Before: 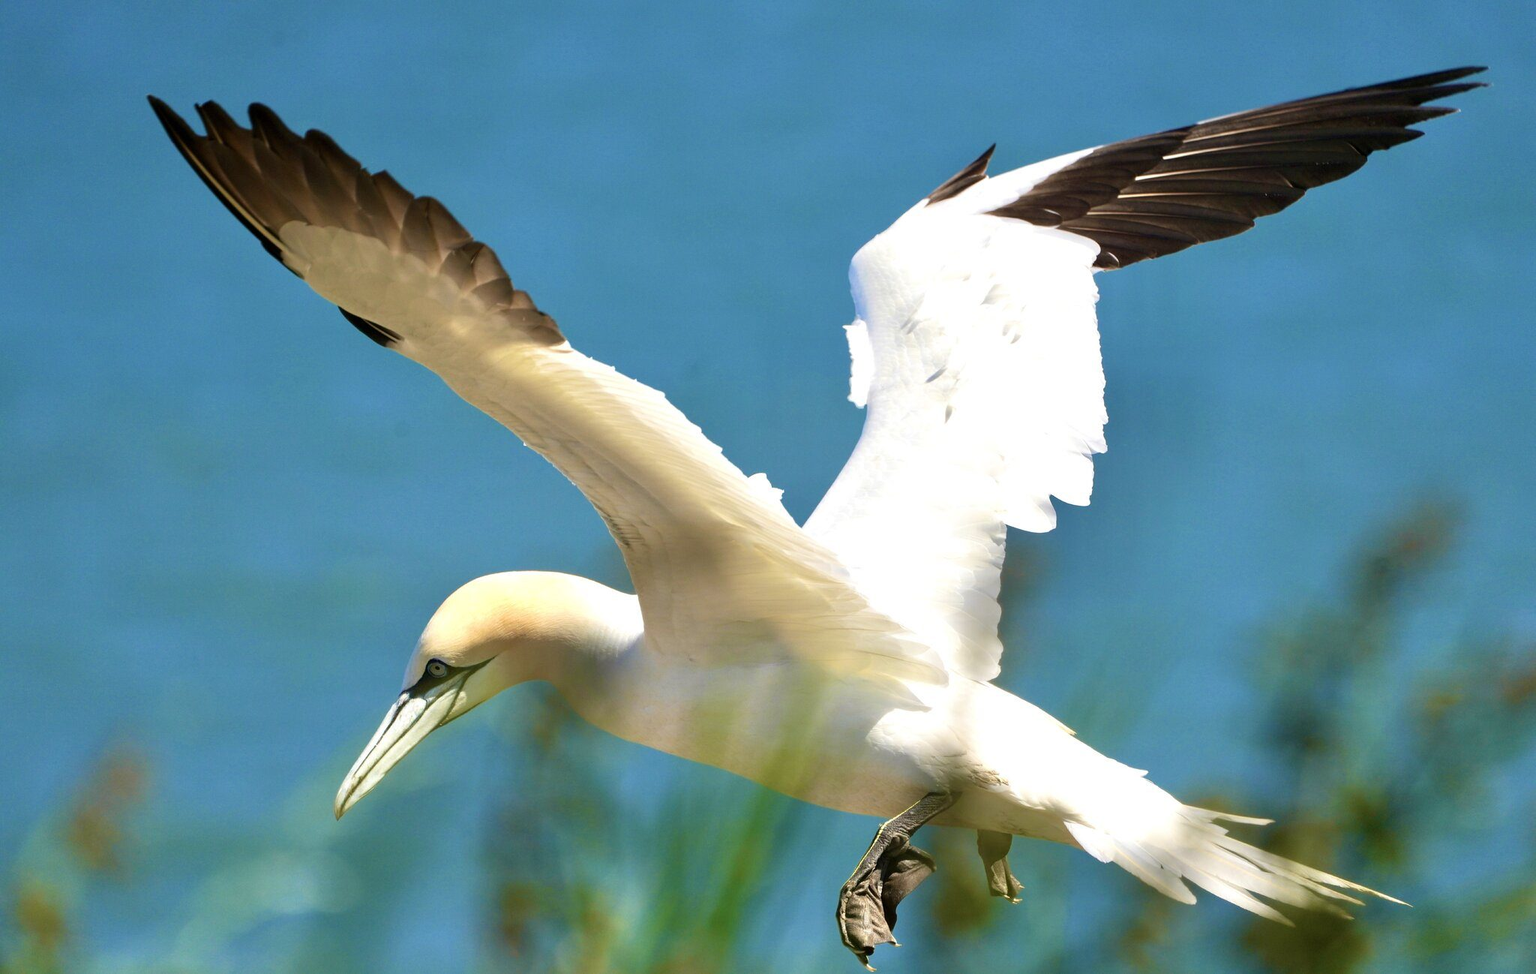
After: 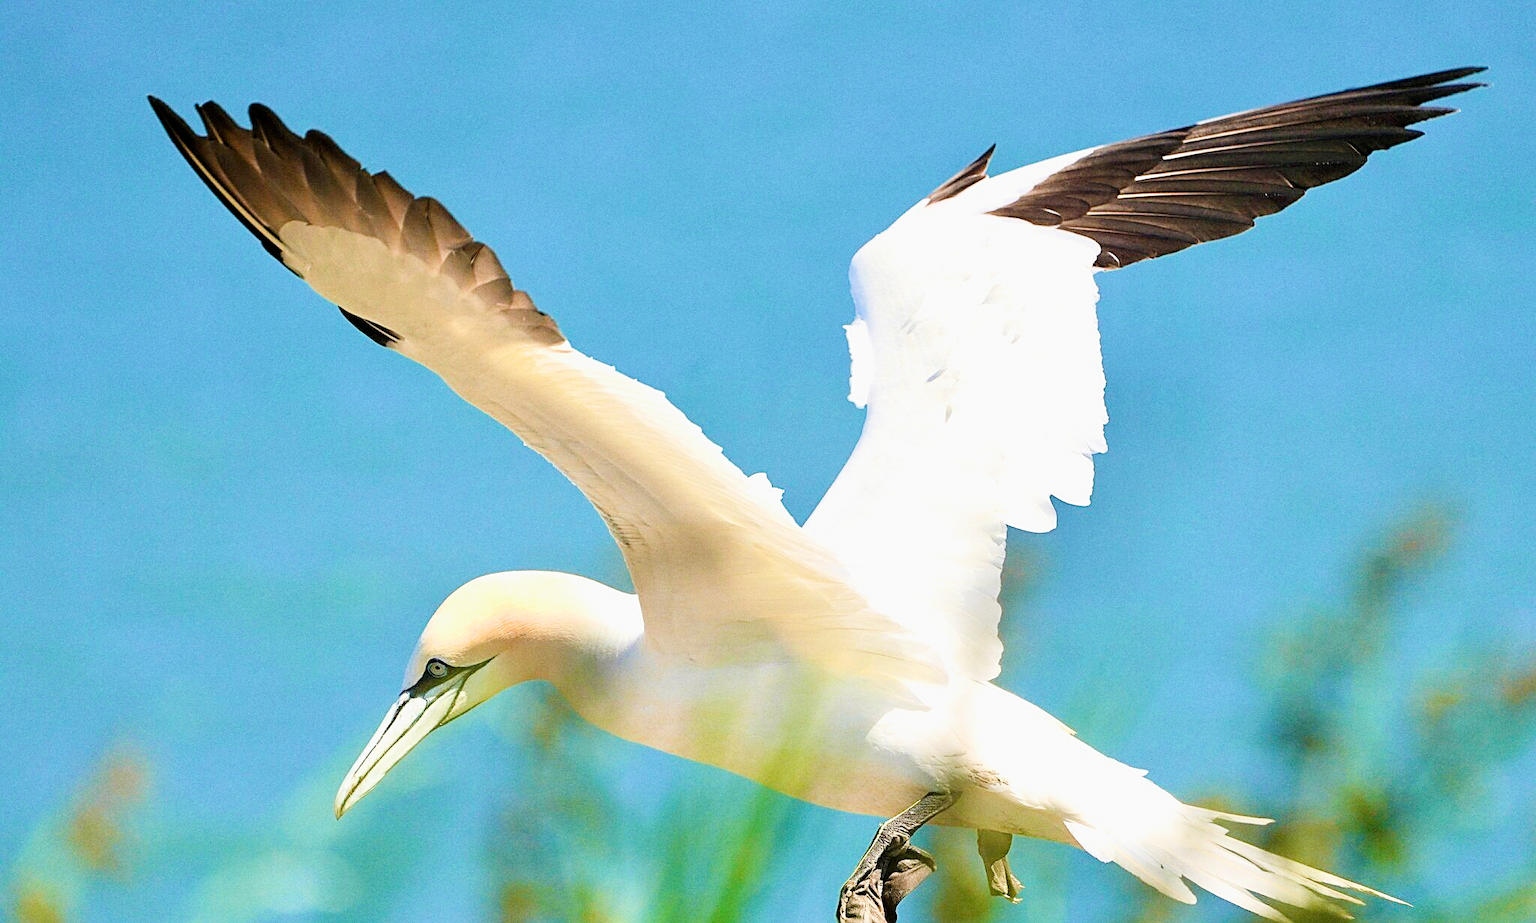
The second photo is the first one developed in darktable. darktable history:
crop and rotate: top 0%, bottom 5.097%
exposure: black level correction 0, exposure 1.45 EV, compensate exposure bias true, compensate highlight preservation false
sharpen: amount 0.901
filmic rgb: black relative exposure -7.65 EV, white relative exposure 4.56 EV, hardness 3.61
grain: coarseness 0.09 ISO
